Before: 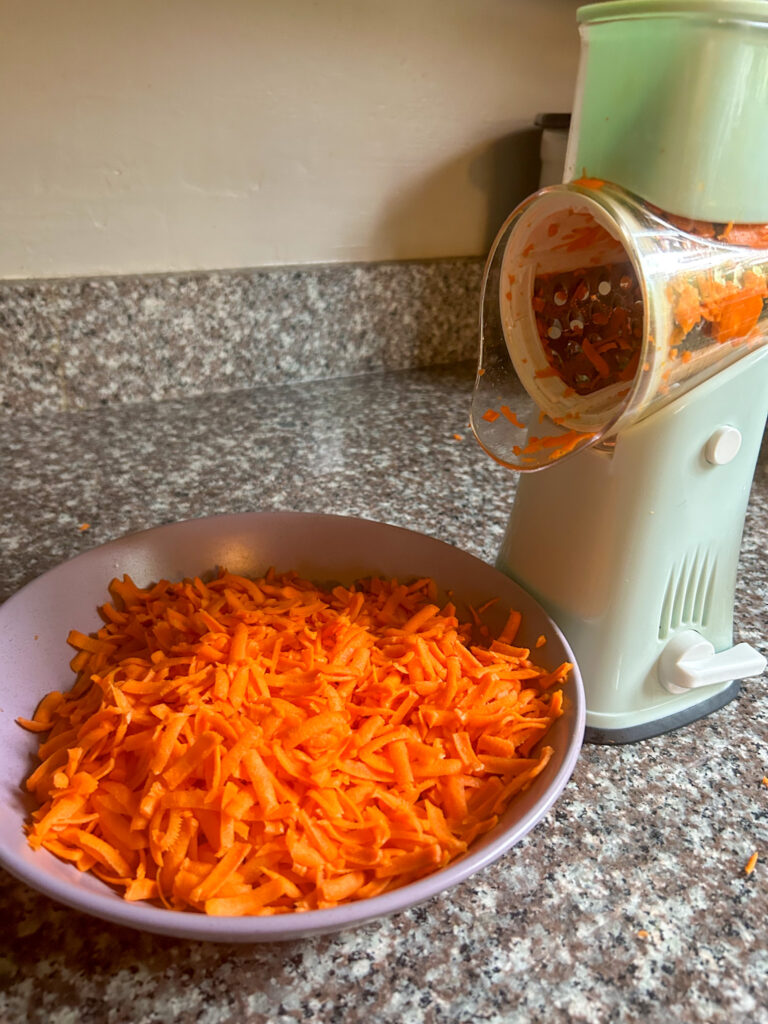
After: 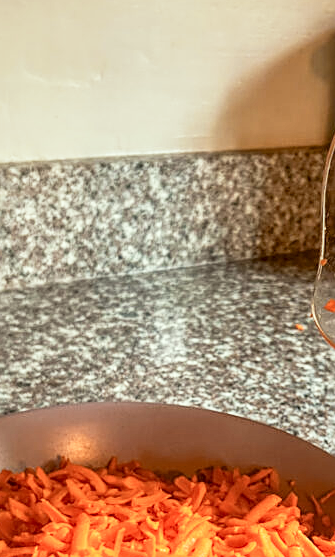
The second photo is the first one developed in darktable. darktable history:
exposure: black level correction 0.003, exposure 0.39 EV, compensate highlight preservation false
crop: left 20.587%, top 10.803%, right 35.749%, bottom 34.715%
color correction: highlights a* -4.67, highlights b* 5.04, saturation 0.941
sharpen: on, module defaults
color zones: curves: ch1 [(0, 0.455) (0.063, 0.455) (0.286, 0.495) (0.429, 0.5) (0.571, 0.5) (0.714, 0.5) (0.857, 0.5) (1, 0.455)]; ch2 [(0, 0.532) (0.063, 0.521) (0.233, 0.447) (0.429, 0.489) (0.571, 0.5) (0.714, 0.5) (0.857, 0.5) (1, 0.532)]
base curve: curves: ch0 [(0, 0) (0.088, 0.125) (0.176, 0.251) (0.354, 0.501) (0.613, 0.749) (1, 0.877)], preserve colors none
local contrast: highlights 95%, shadows 88%, detail 160%, midtone range 0.2
